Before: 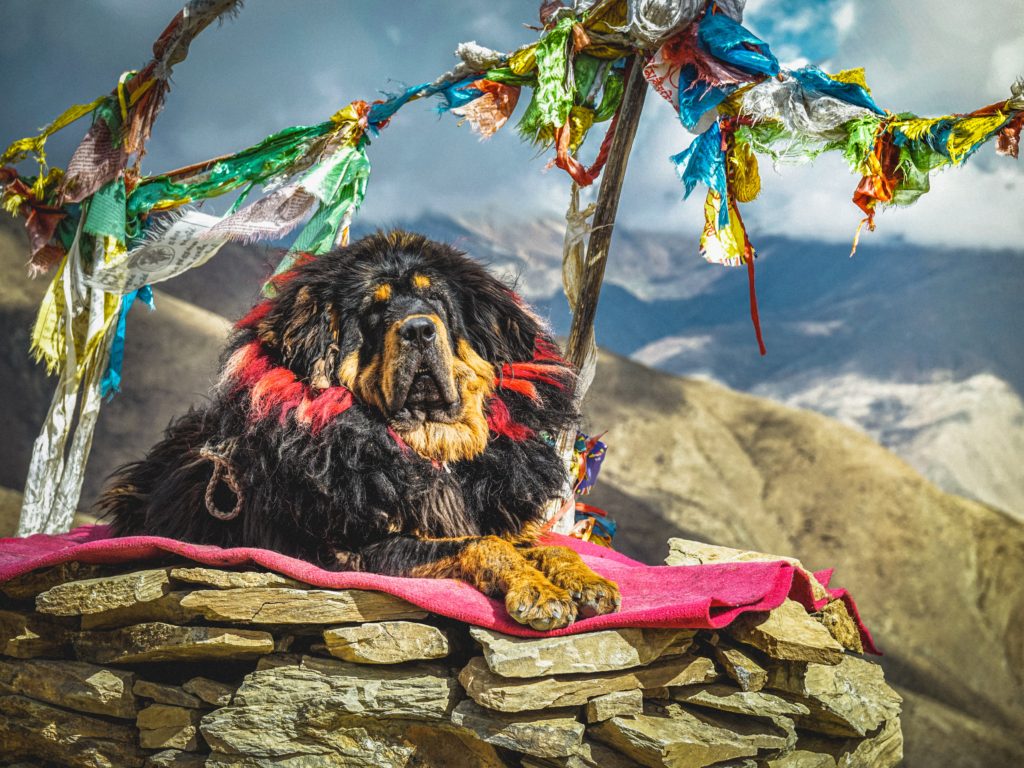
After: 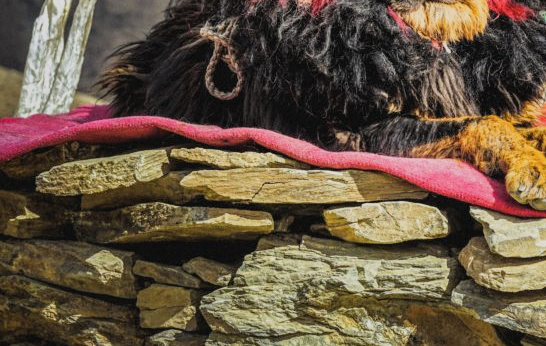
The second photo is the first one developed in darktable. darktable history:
crop and rotate: top 54.778%, right 46.61%, bottom 0.159%
exposure: exposure 0.2 EV, compensate highlight preservation false
filmic rgb: hardness 4.17
